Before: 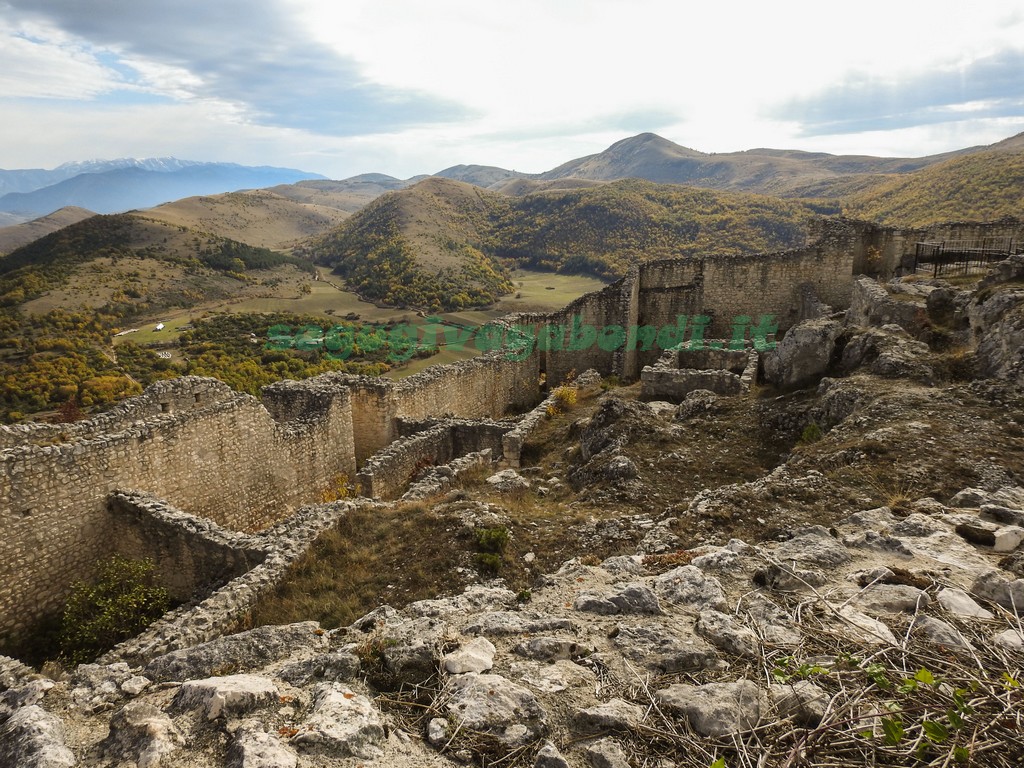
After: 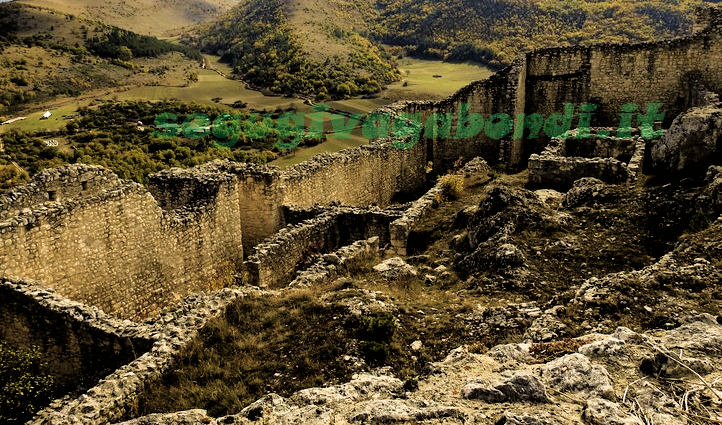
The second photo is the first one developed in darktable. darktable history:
crop: left 11.123%, top 27.61%, right 18.3%, bottom 17.034%
color correction: highlights b* 3
velvia: strength 74%
filmic rgb: black relative exposure -3.64 EV, white relative exposure 2.44 EV, hardness 3.29
shadows and highlights: radius 125.46, shadows 30.51, highlights -30.51, low approximation 0.01, soften with gaussian
